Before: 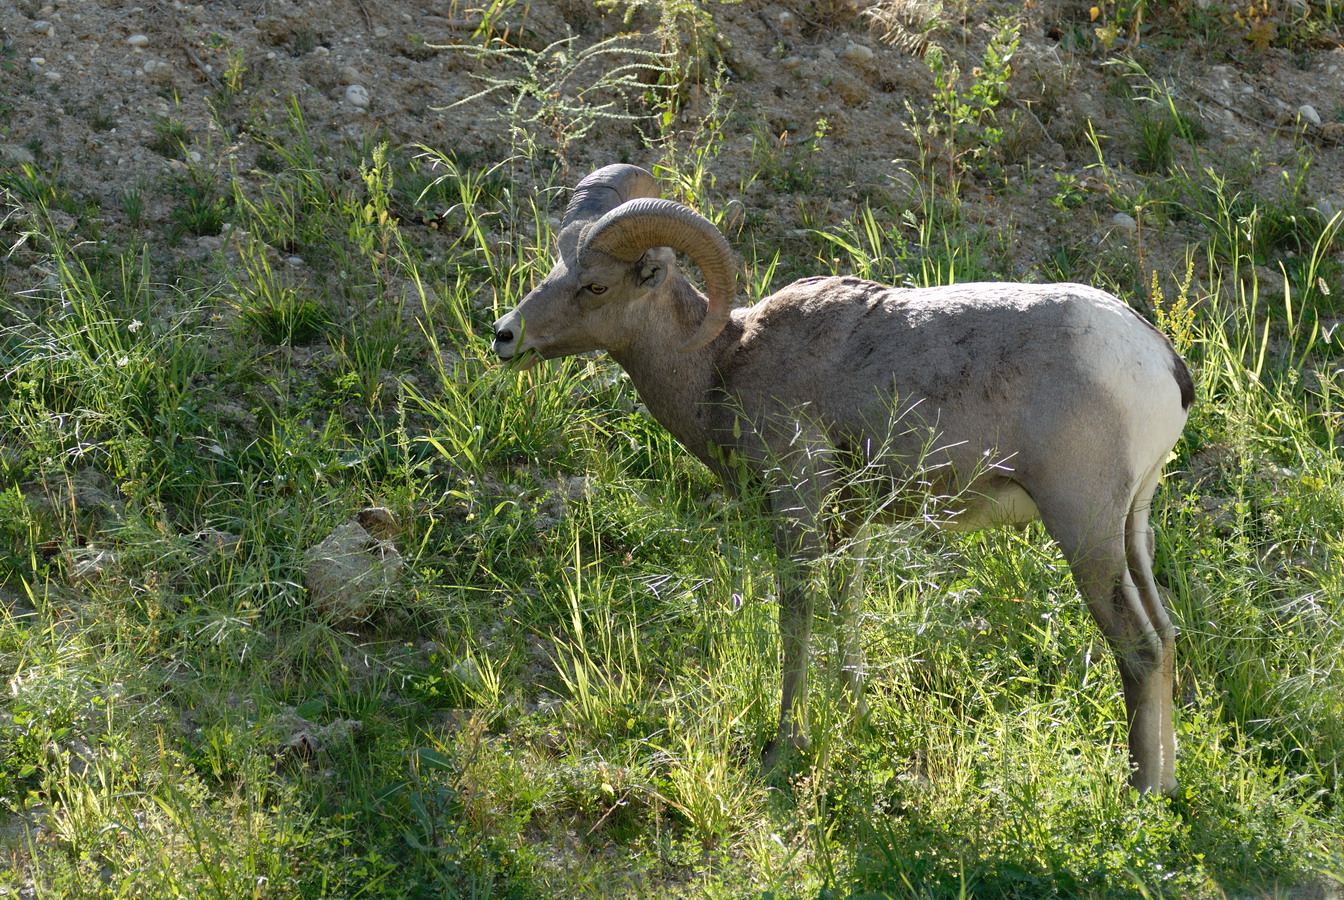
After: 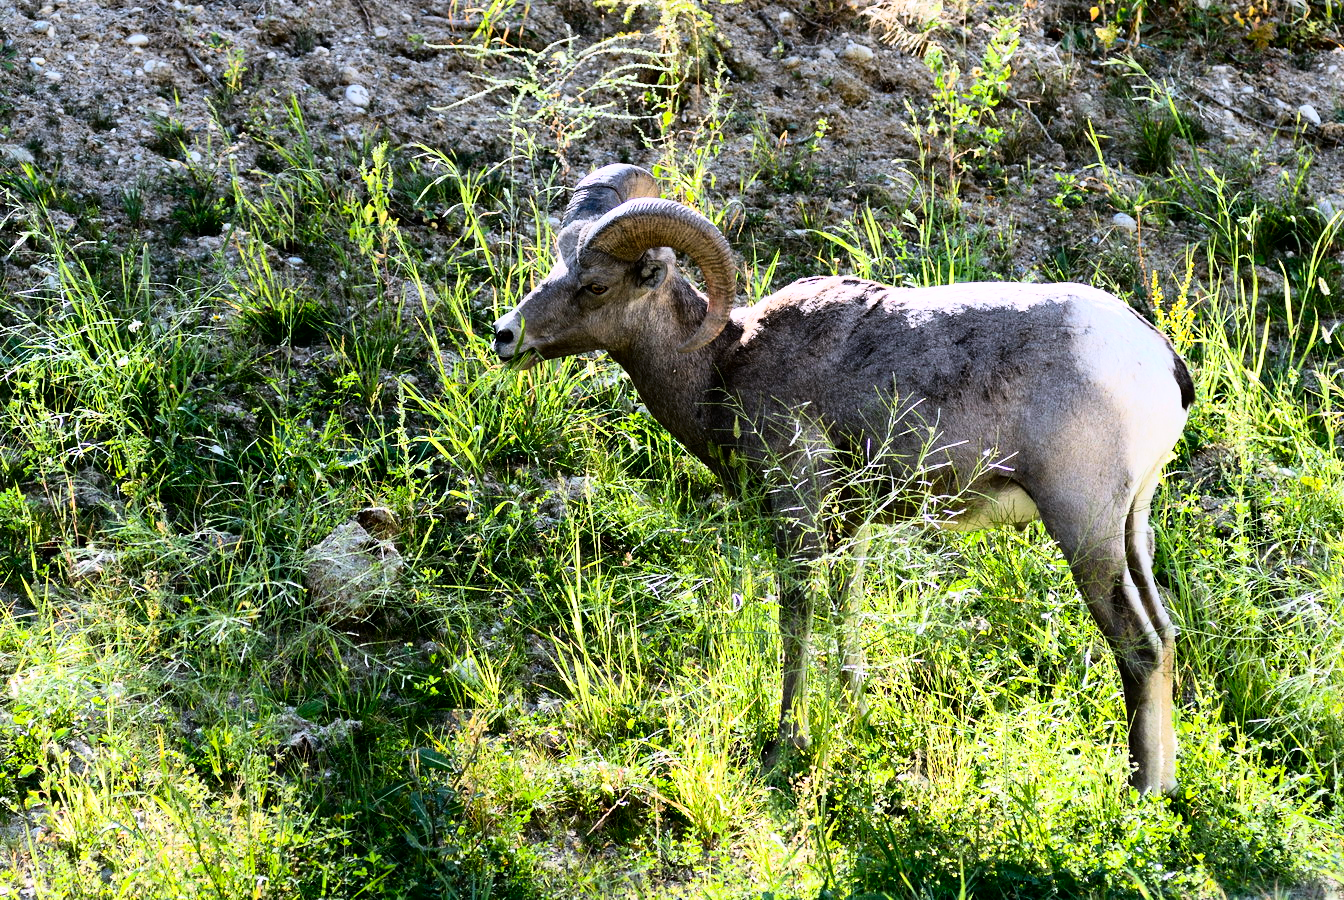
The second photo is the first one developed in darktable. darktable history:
rgb curve: curves: ch0 [(0, 0) (0.21, 0.15) (0.24, 0.21) (0.5, 0.75) (0.75, 0.96) (0.89, 0.99) (1, 1)]; ch1 [(0, 0.02) (0.21, 0.13) (0.25, 0.2) (0.5, 0.67) (0.75, 0.9) (0.89, 0.97) (1, 1)]; ch2 [(0, 0.02) (0.21, 0.13) (0.25, 0.2) (0.5, 0.67) (0.75, 0.9) (0.89, 0.97) (1, 1)], compensate middle gray true
white balance: red 1.004, blue 1.096
contrast brightness saturation: contrast 0.12, brightness -0.12, saturation 0.2
